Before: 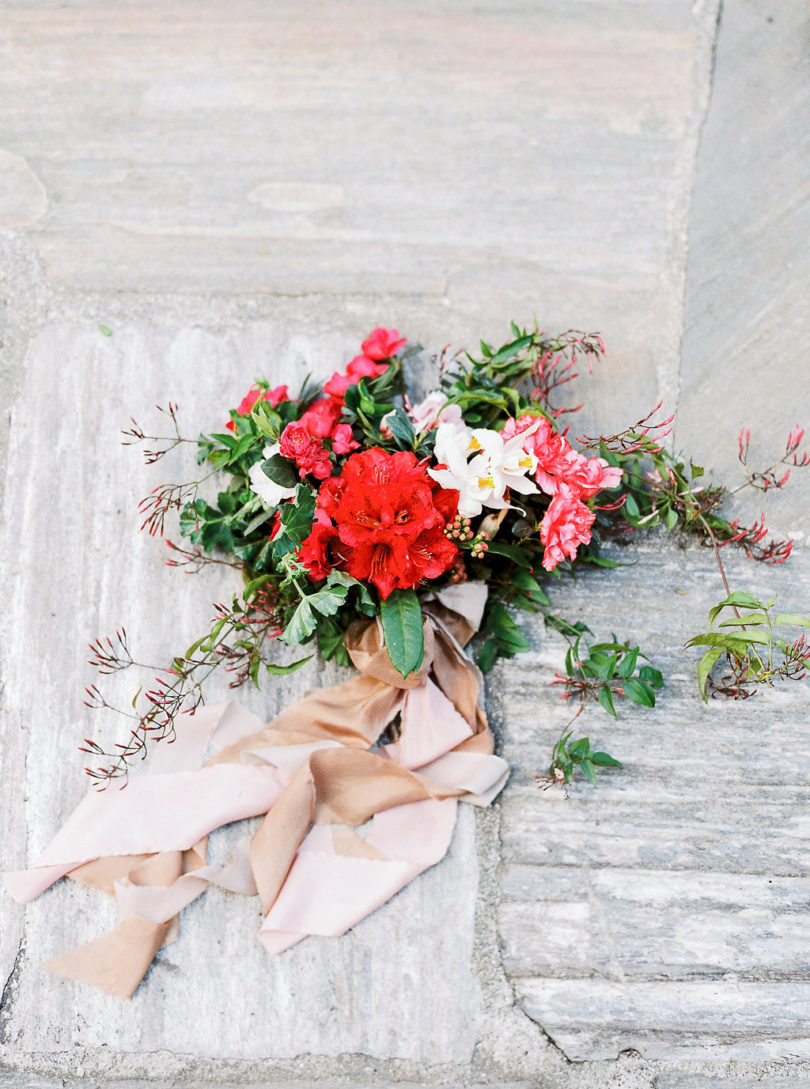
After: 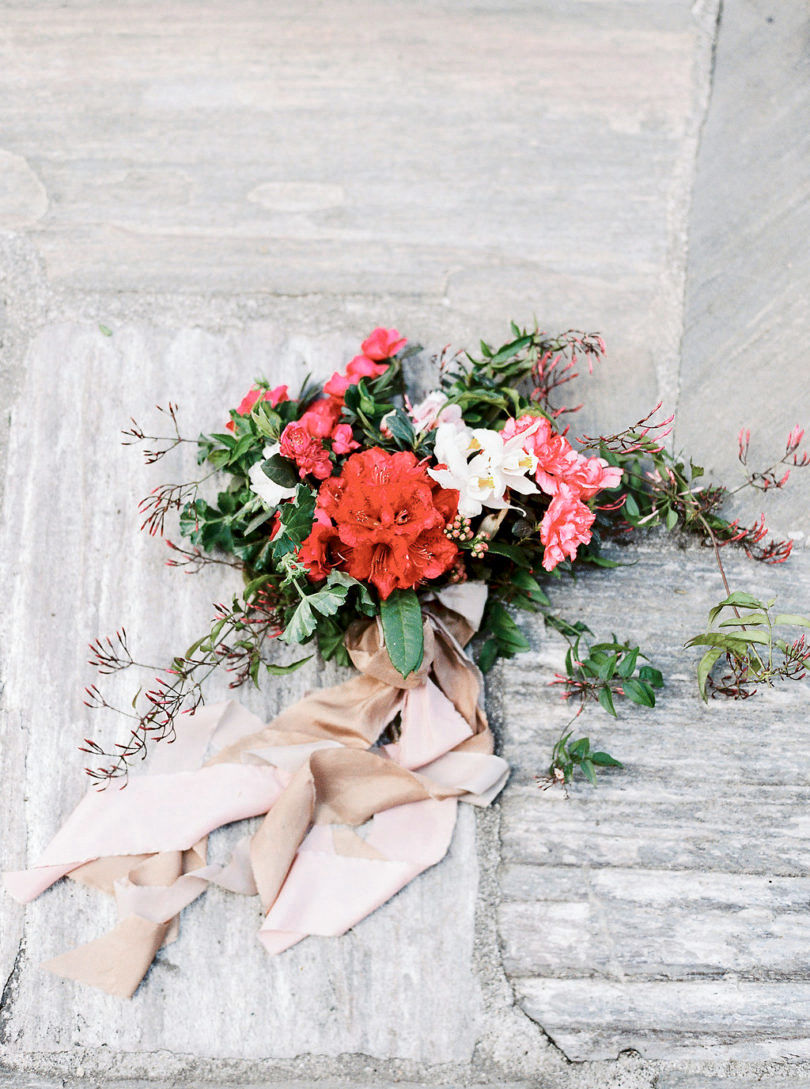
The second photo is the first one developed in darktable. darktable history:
contrast brightness saturation: contrast 0.124, brightness -0.121, saturation 0.198
tone equalizer: -7 EV 0.146 EV, -6 EV 0.579 EV, -5 EV 1.18 EV, -4 EV 1.36 EV, -3 EV 1.16 EV, -2 EV 0.6 EV, -1 EV 0.158 EV, smoothing diameter 24.97%, edges refinement/feathering 12.62, preserve details guided filter
color zones: curves: ch0 [(0, 0.559) (0.153, 0.551) (0.229, 0.5) (0.429, 0.5) (0.571, 0.5) (0.714, 0.5) (0.857, 0.5) (1, 0.559)]; ch1 [(0, 0.417) (0.112, 0.336) (0.213, 0.26) (0.429, 0.34) (0.571, 0.35) (0.683, 0.331) (0.857, 0.344) (1, 0.417)]
